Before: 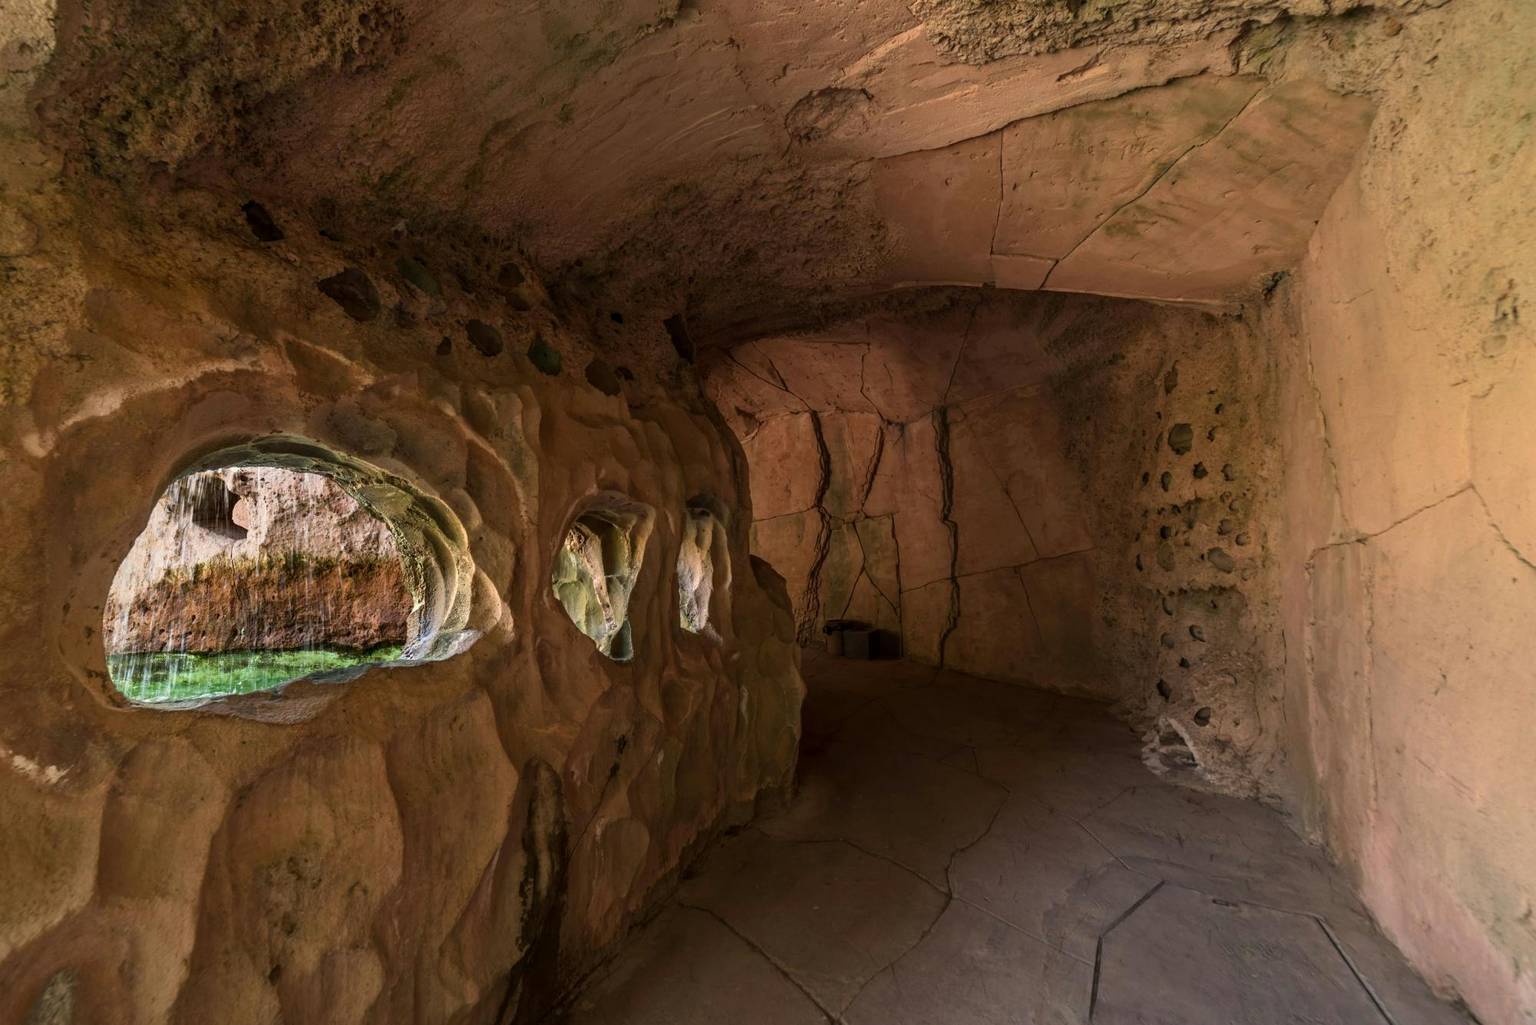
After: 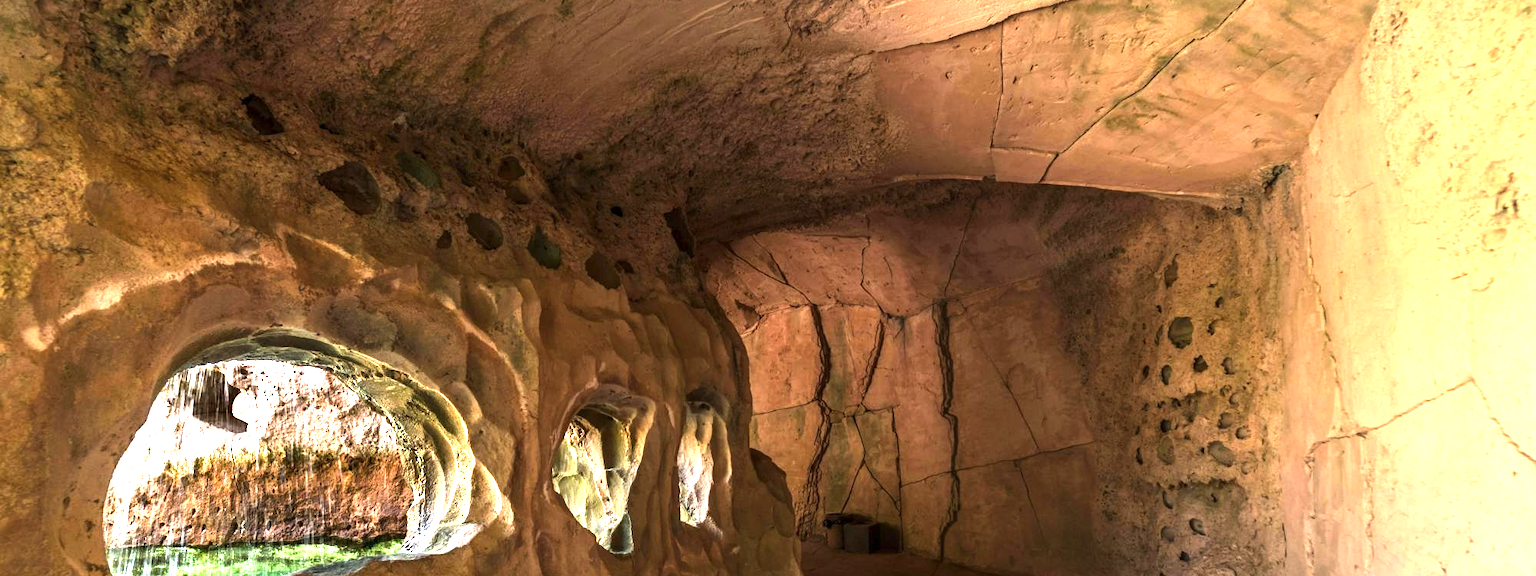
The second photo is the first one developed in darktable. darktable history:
local contrast: mode bilateral grid, contrast 19, coarseness 50, detail 103%, midtone range 0.2
exposure: black level correction 0, exposure 1.199 EV, compensate highlight preservation false
crop and rotate: top 10.451%, bottom 33.268%
color balance rgb: perceptual saturation grading › global saturation 0.599%, perceptual brilliance grading › global brilliance -5.612%, perceptual brilliance grading › highlights 23.828%, perceptual brilliance grading › mid-tones 6.9%, perceptual brilliance grading › shadows -4.992%
color calibration: illuminant same as pipeline (D50), x 0.346, y 0.358, temperature 4986.45 K
